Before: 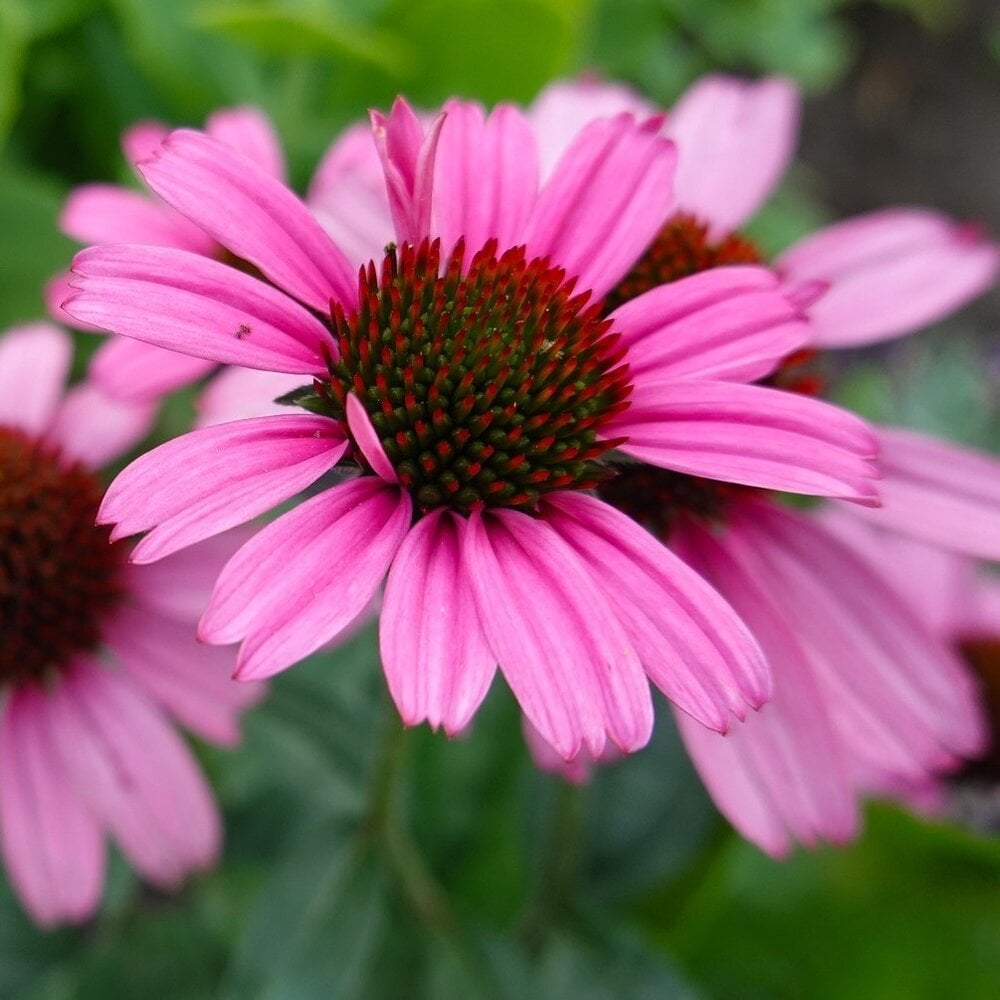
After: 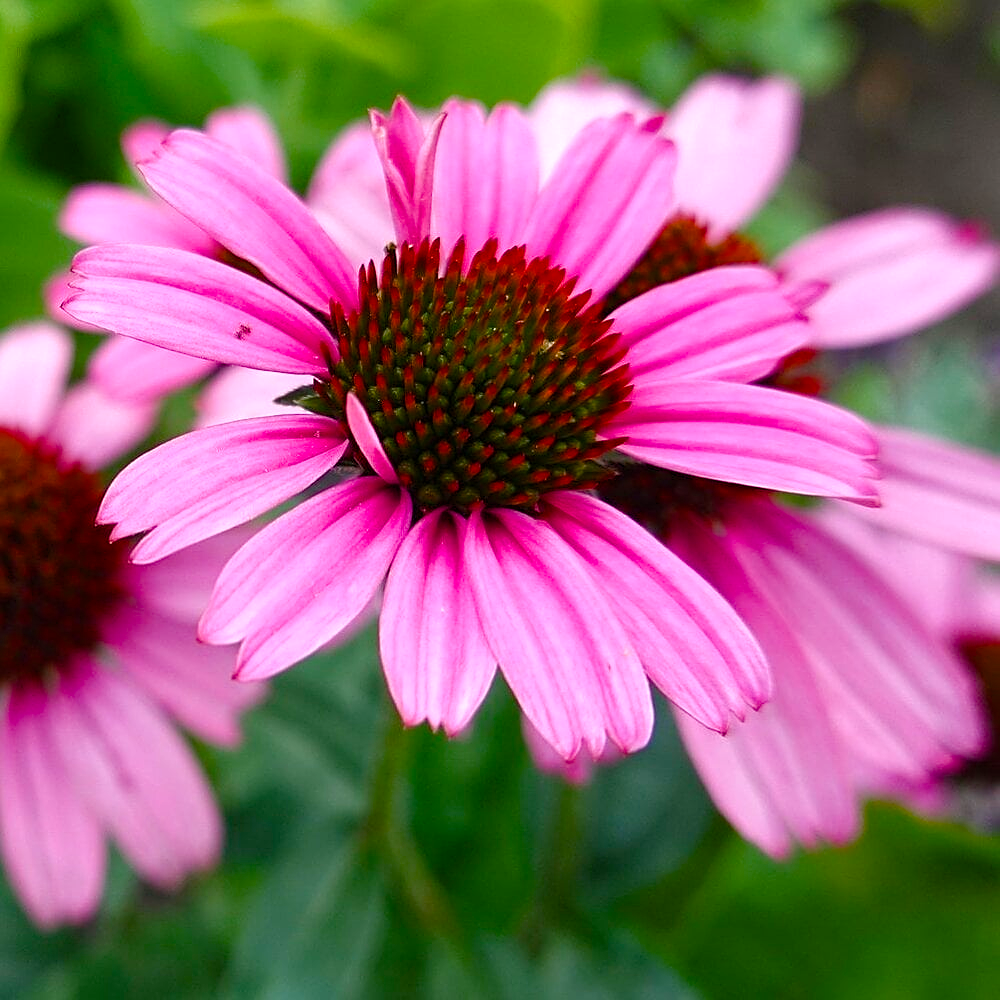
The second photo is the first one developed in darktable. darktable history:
sharpen: on, module defaults
color balance rgb: perceptual saturation grading › global saturation 24.948%, perceptual saturation grading › highlights -50.576%, perceptual saturation grading › shadows 31.005%, perceptual brilliance grading › global brilliance 11.113%, global vibrance 20%
